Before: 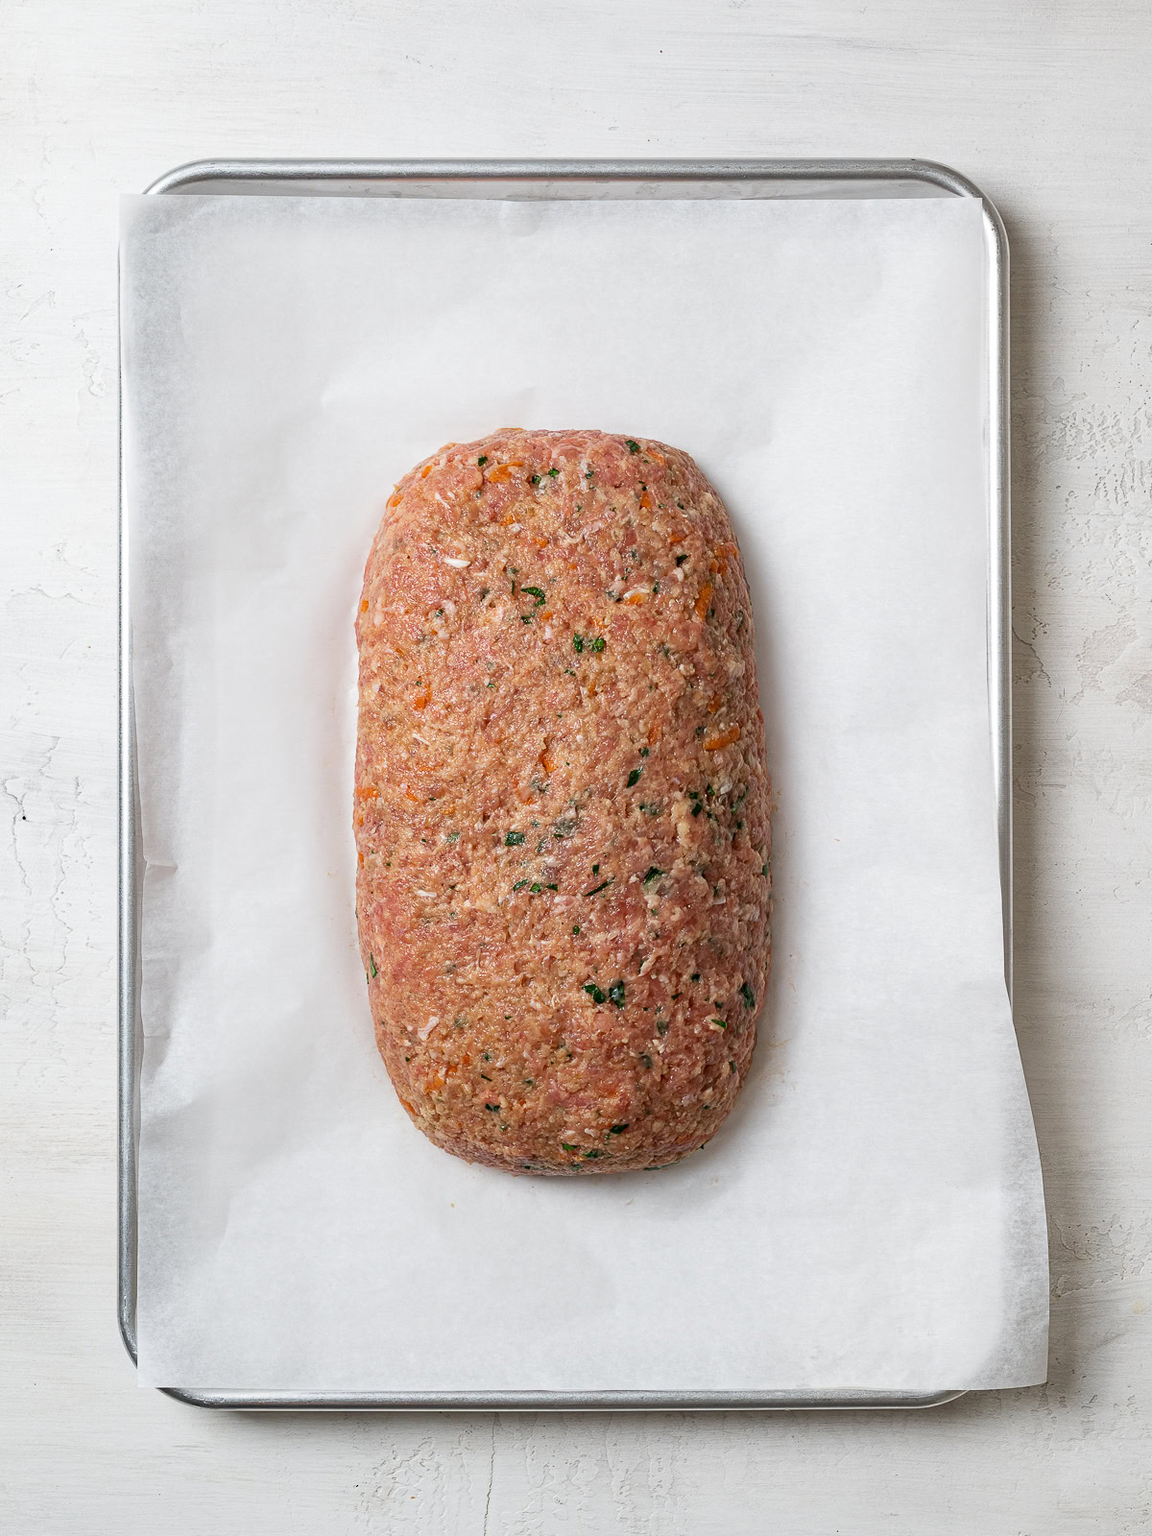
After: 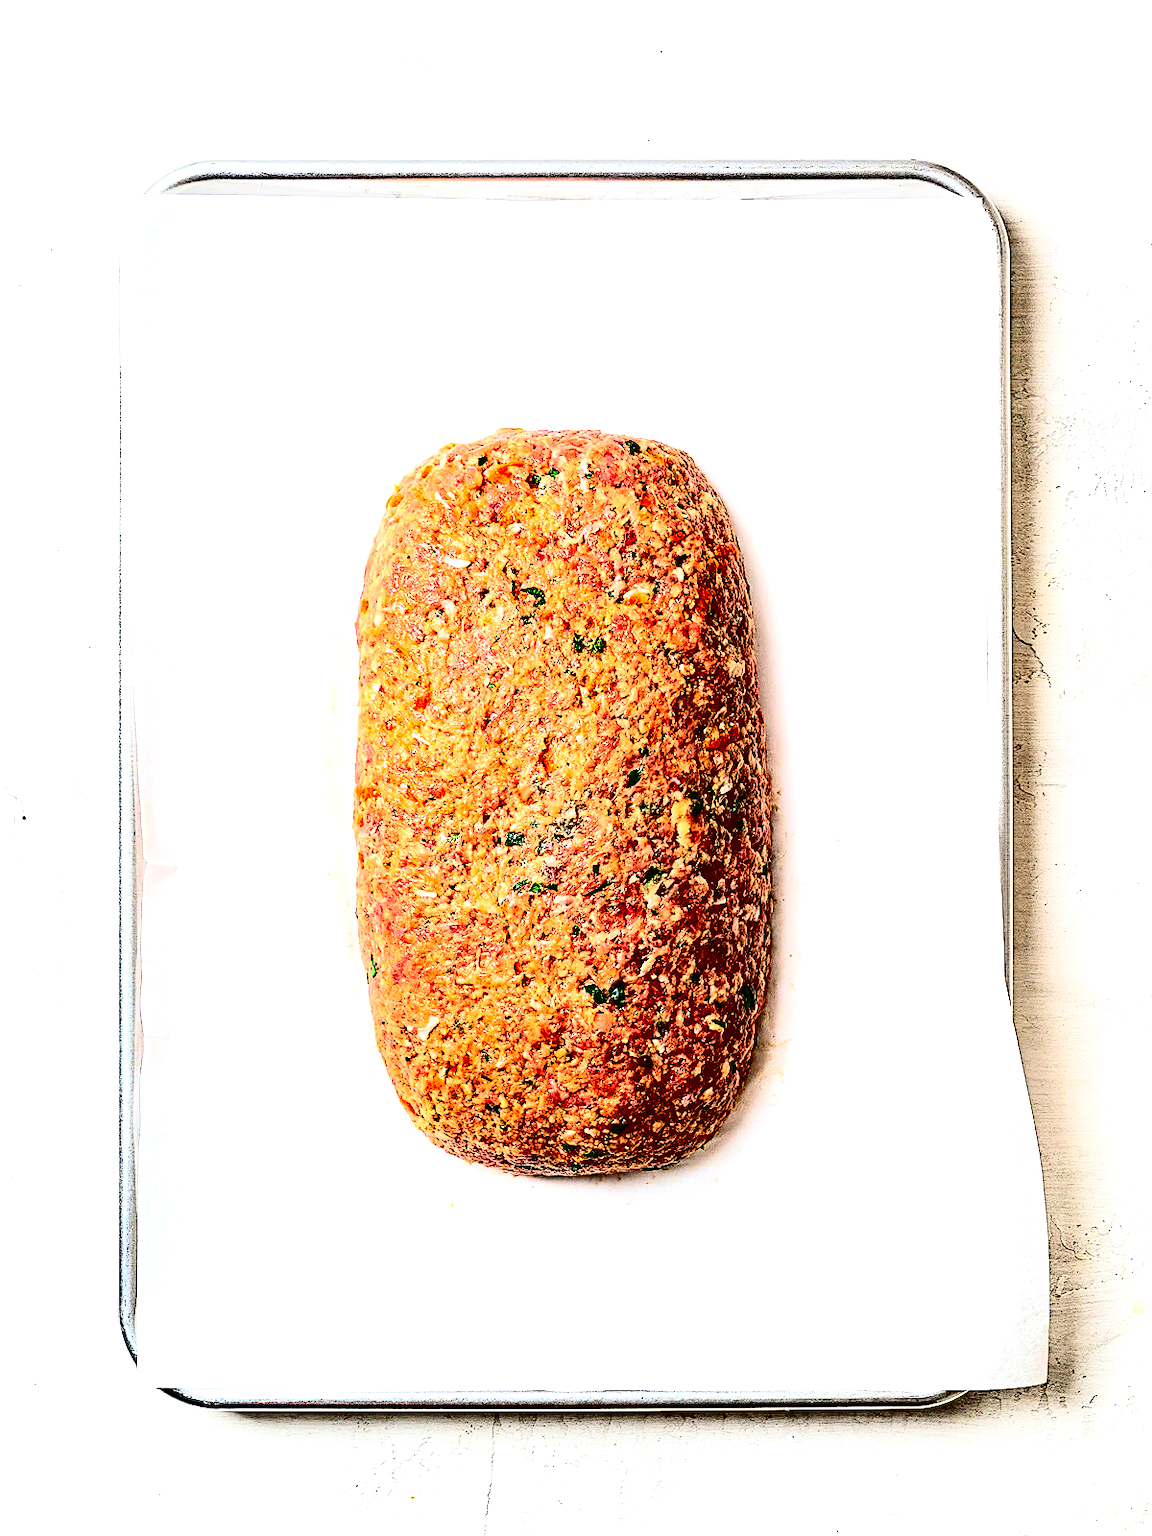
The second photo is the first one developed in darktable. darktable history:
exposure: black level correction 0, exposure 1.106 EV, compensate exposure bias true, compensate highlight preservation false
contrast brightness saturation: contrast 0.765, brightness -0.99, saturation 0.989
sharpen: on, module defaults
